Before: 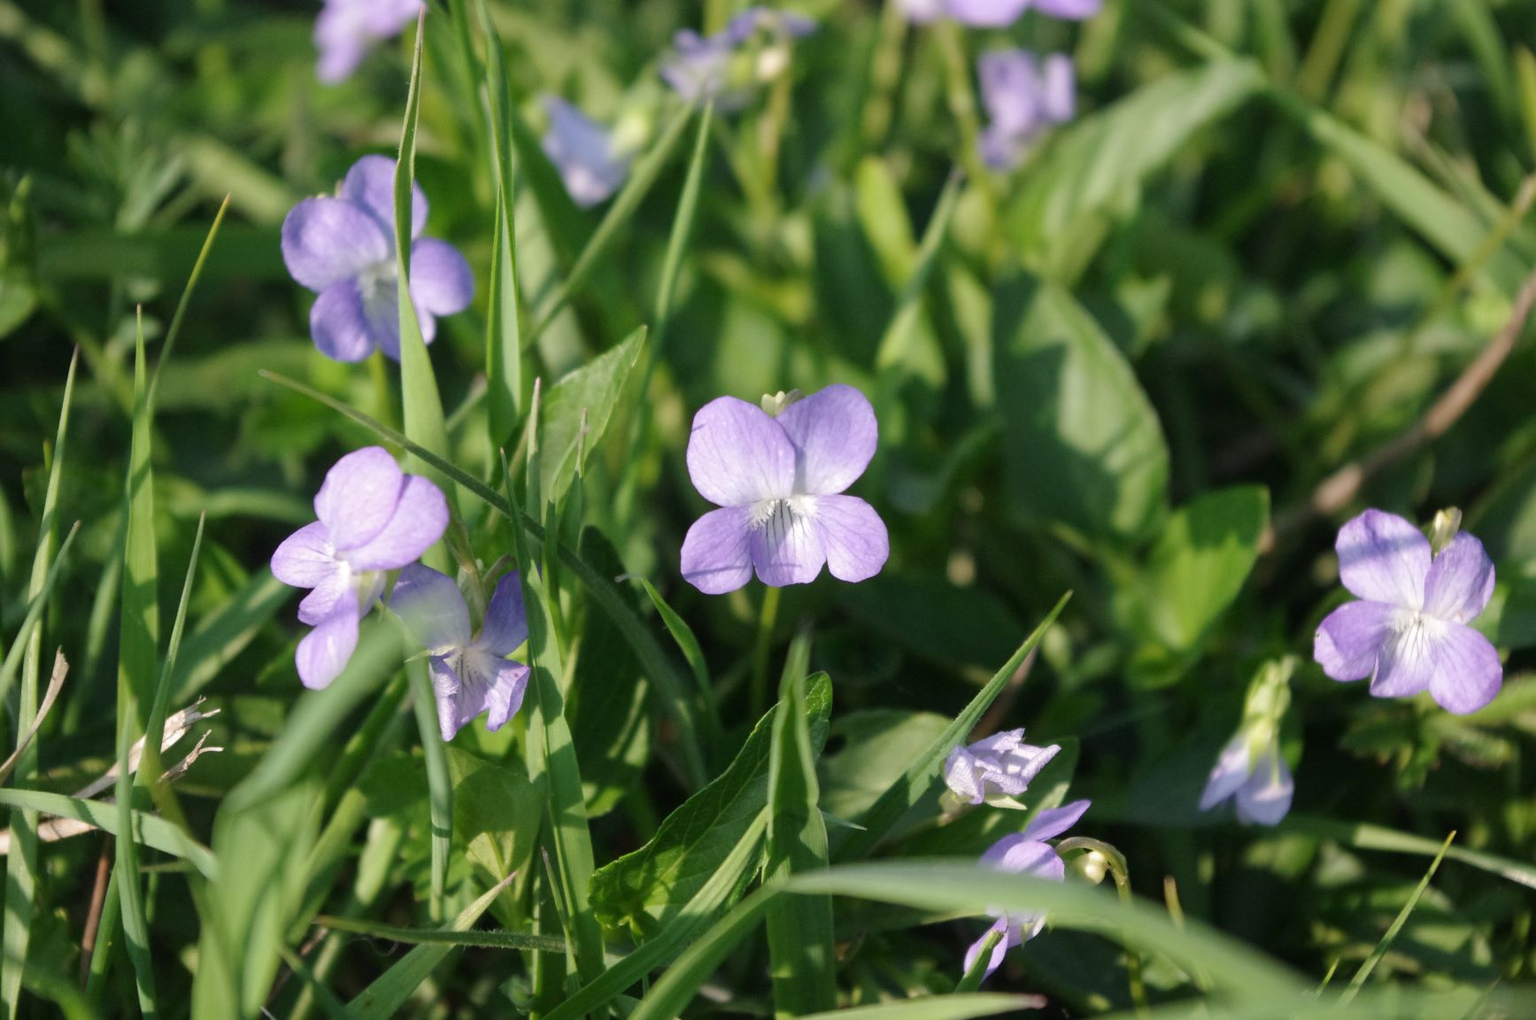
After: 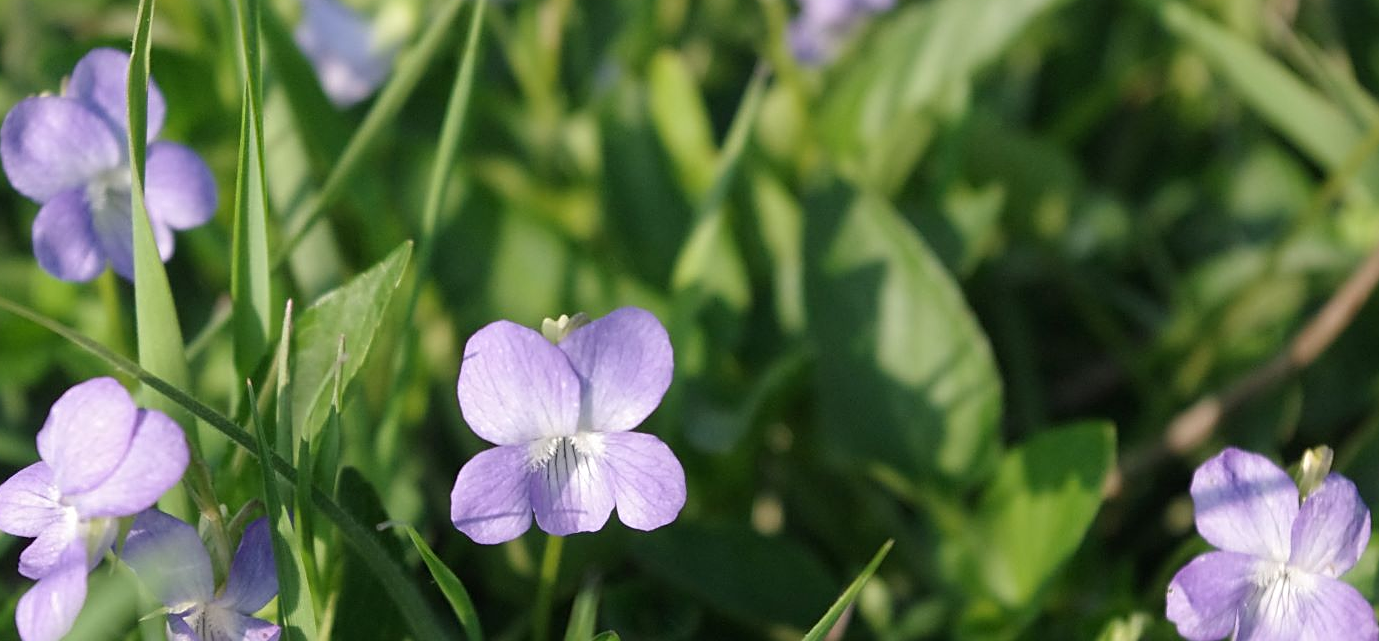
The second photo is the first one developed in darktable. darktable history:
sharpen: amount 0.55
crop: left 18.38%, top 11.092%, right 2.134%, bottom 33.217%
